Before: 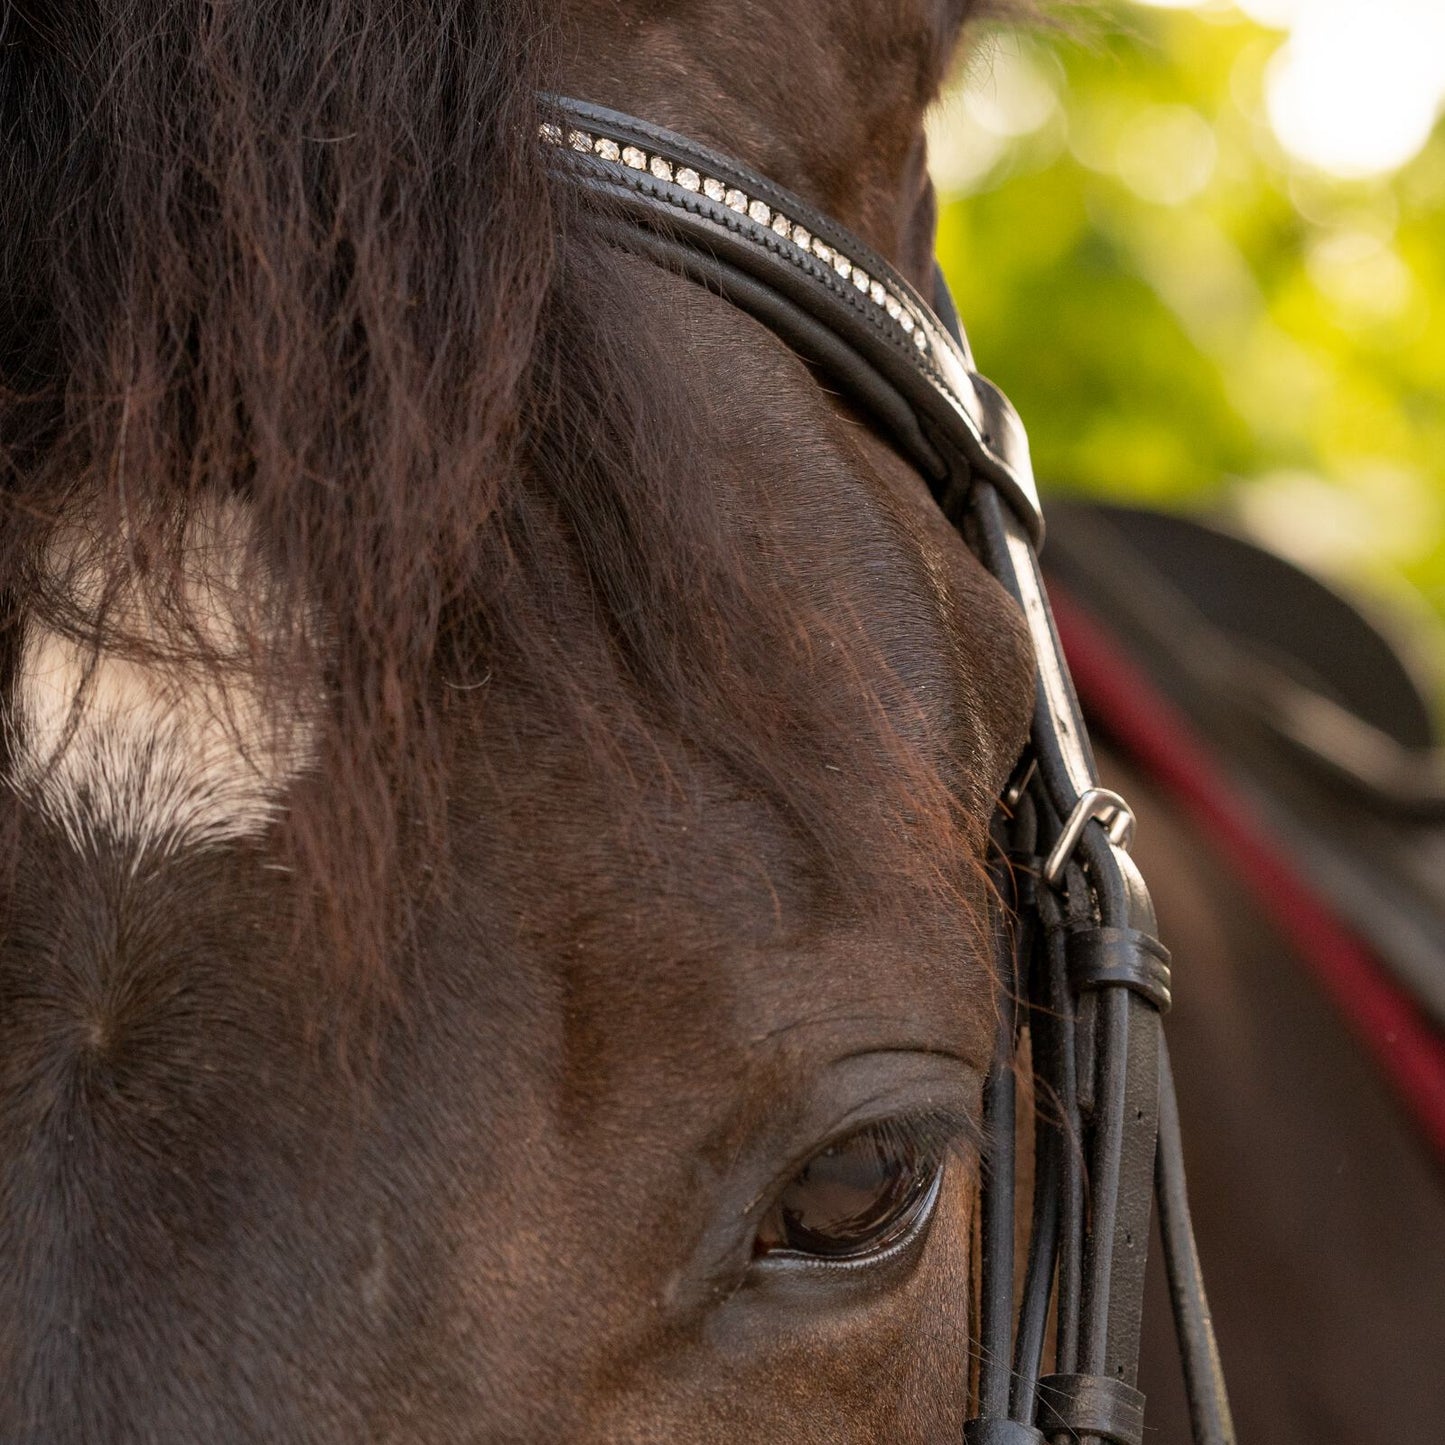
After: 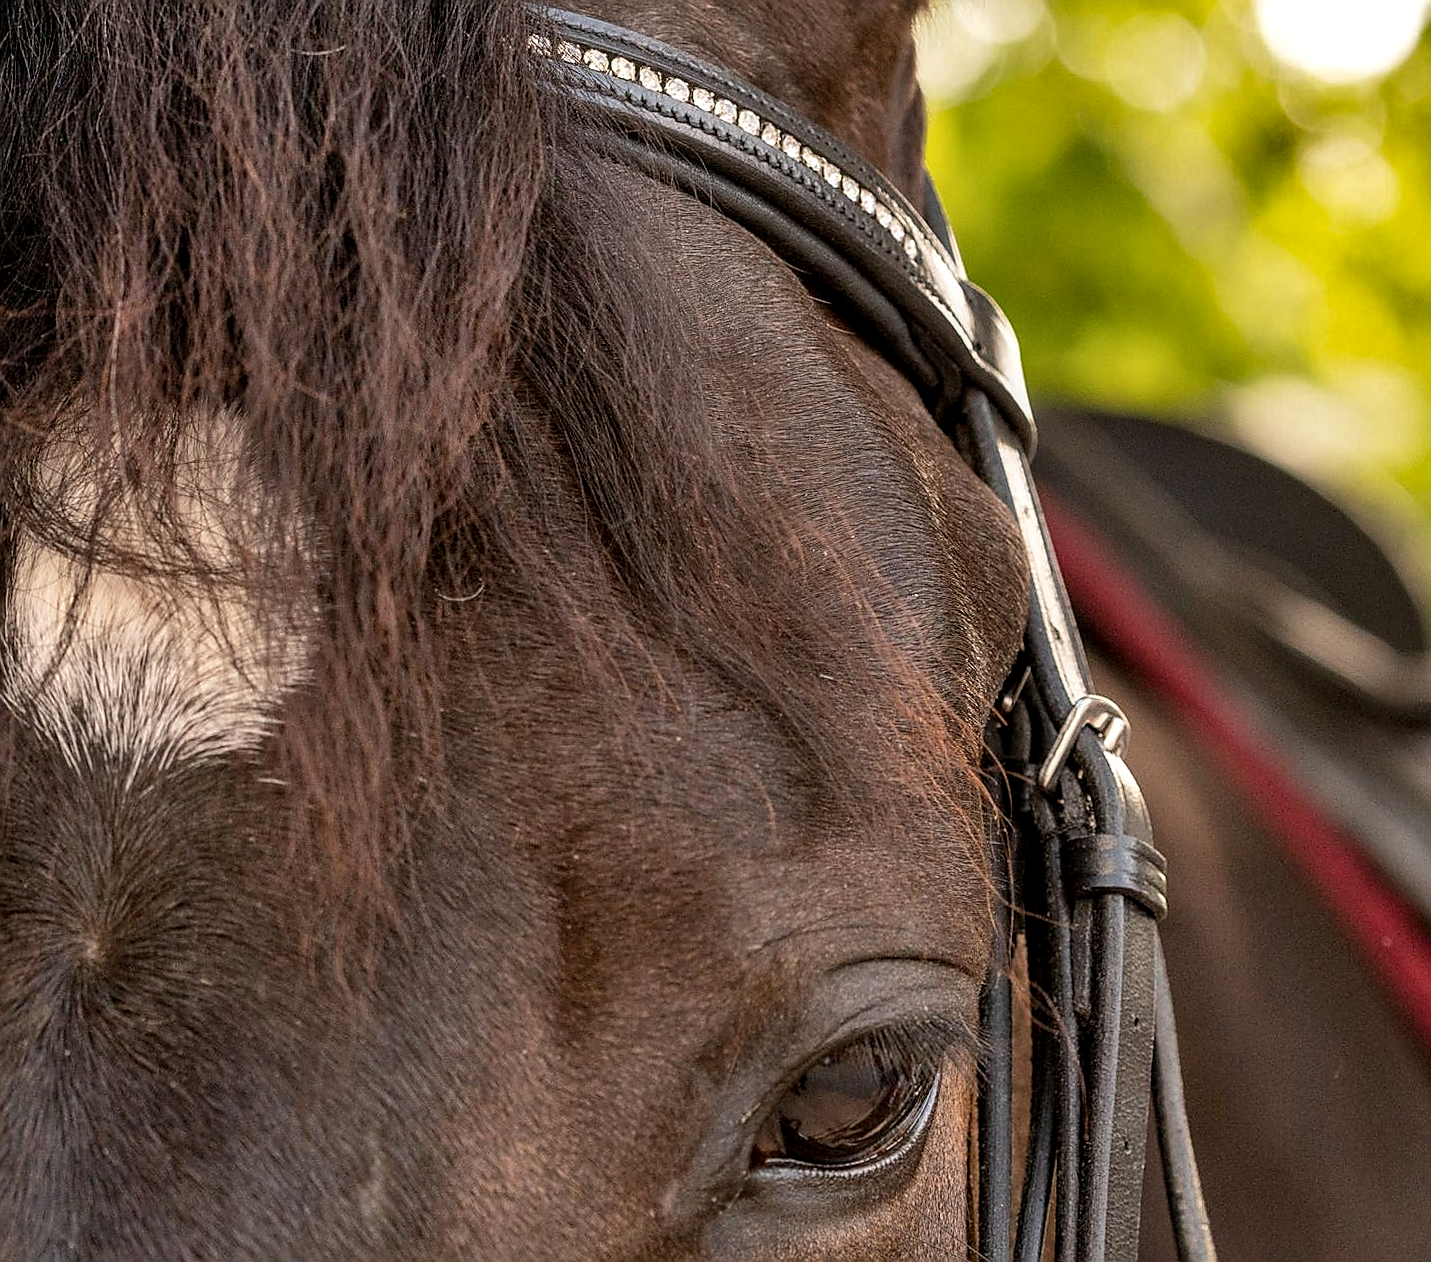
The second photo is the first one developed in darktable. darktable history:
rotate and perspective: rotation -0.45°, automatic cropping original format, crop left 0.008, crop right 0.992, crop top 0.012, crop bottom 0.988
local contrast: detail 130%
shadows and highlights: low approximation 0.01, soften with gaussian
sharpen: radius 1.4, amount 1.25, threshold 0.7
crop and rotate: top 5.609%, bottom 5.609%
